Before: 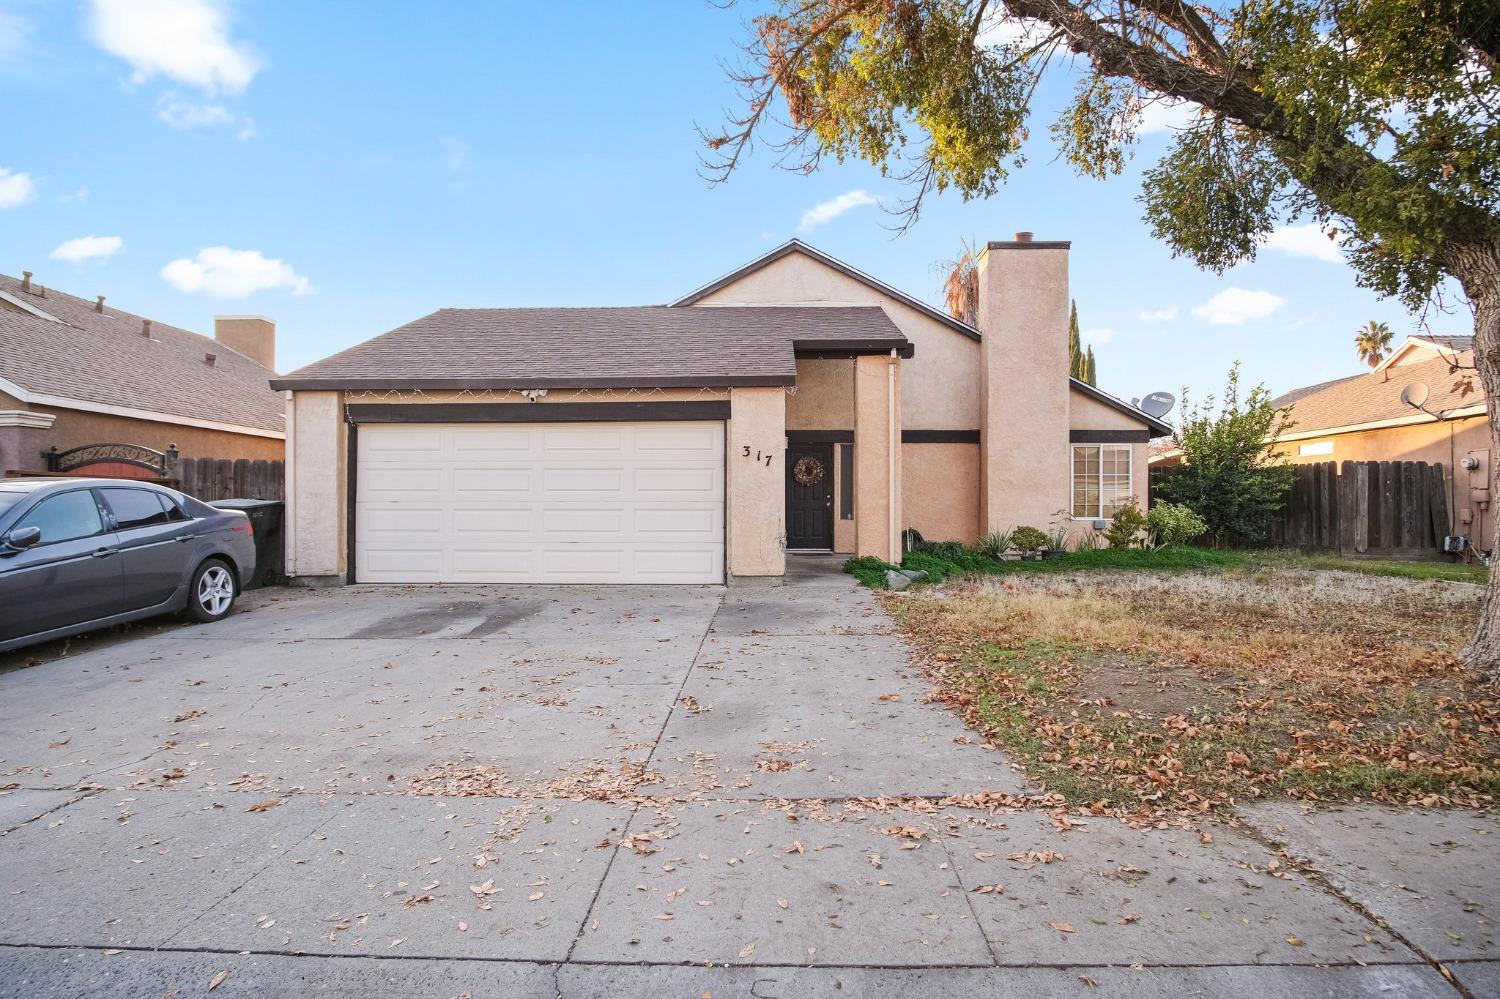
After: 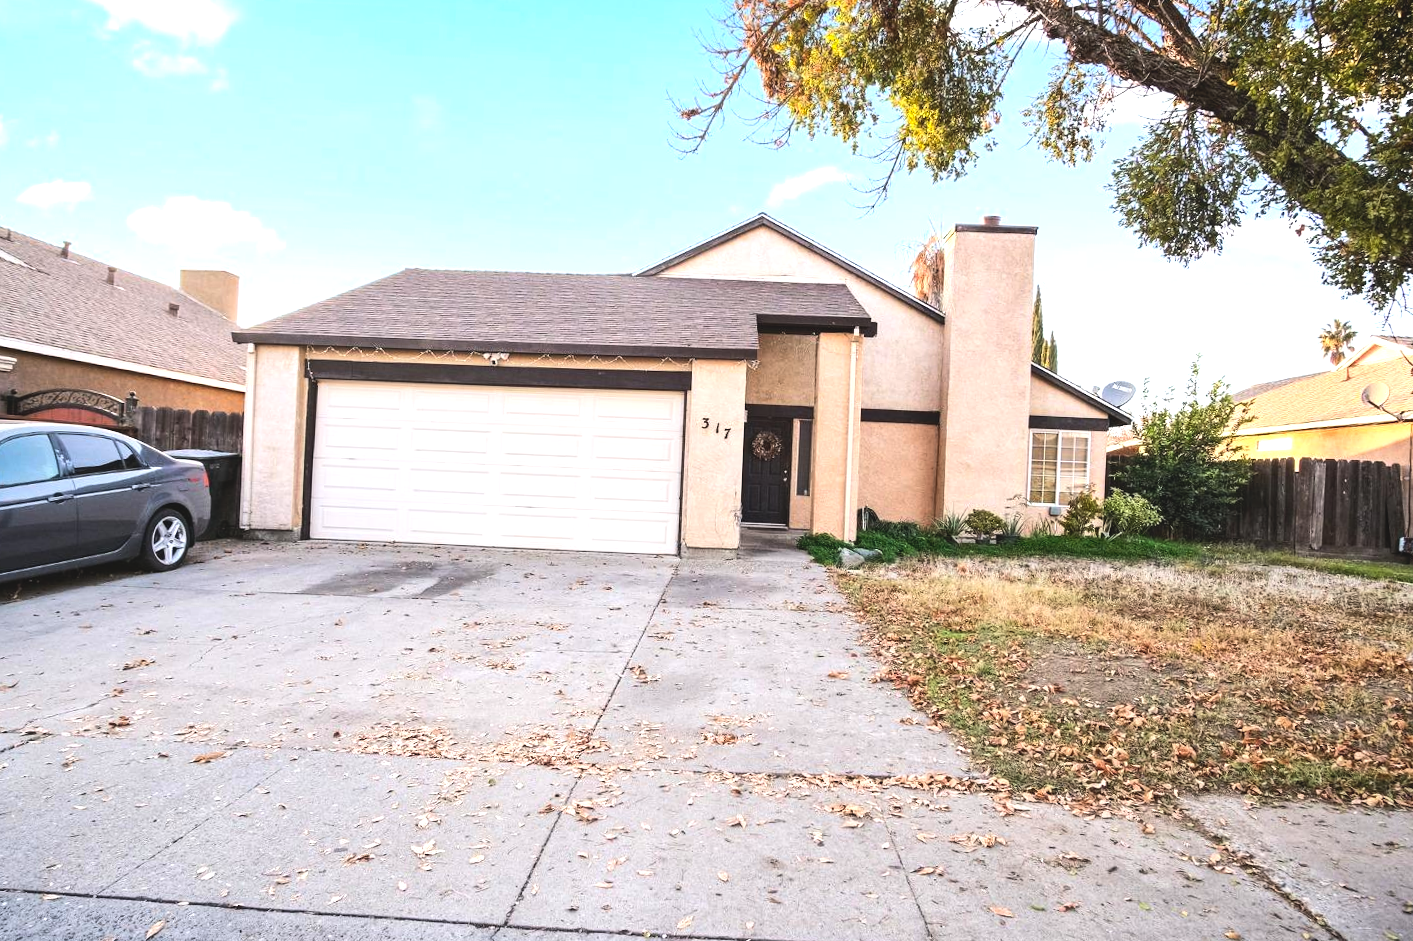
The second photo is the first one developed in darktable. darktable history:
tone equalizer: -8 EV -1.08 EV, -7 EV -1.01 EV, -6 EV -0.867 EV, -5 EV -0.578 EV, -3 EV 0.578 EV, -2 EV 0.867 EV, -1 EV 1.01 EV, +0 EV 1.08 EV, edges refinement/feathering 500, mask exposure compensation -1.57 EV, preserve details no
contrast brightness saturation: contrast -0.1, brightness 0.05, saturation 0.08
crop and rotate: angle -2.38°
